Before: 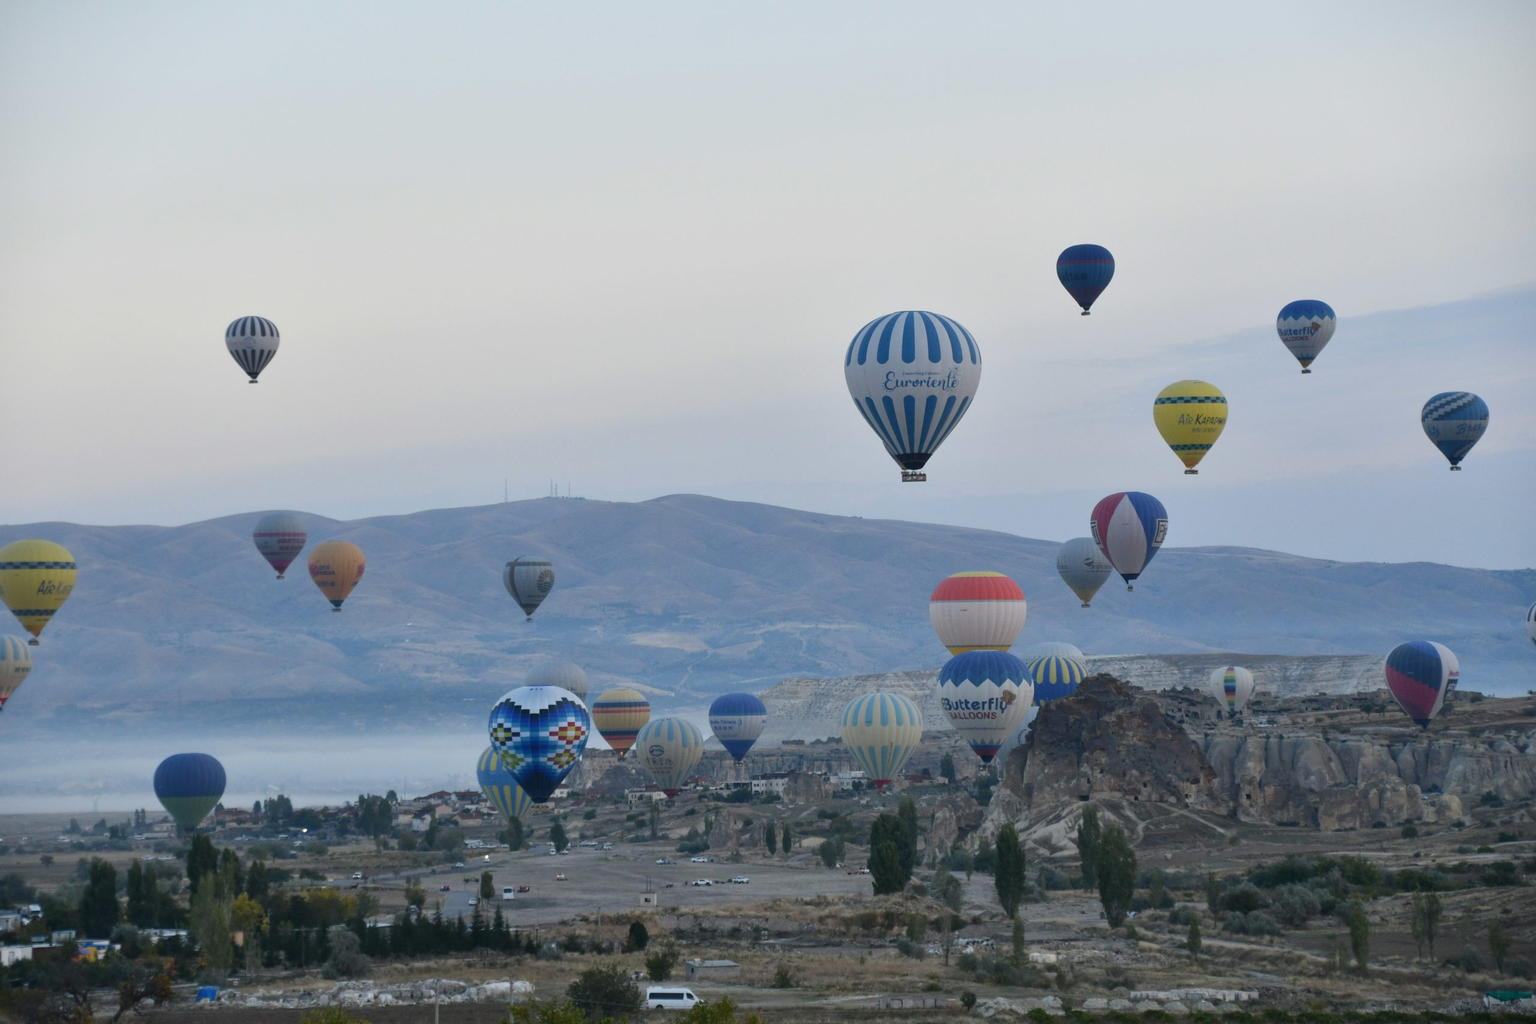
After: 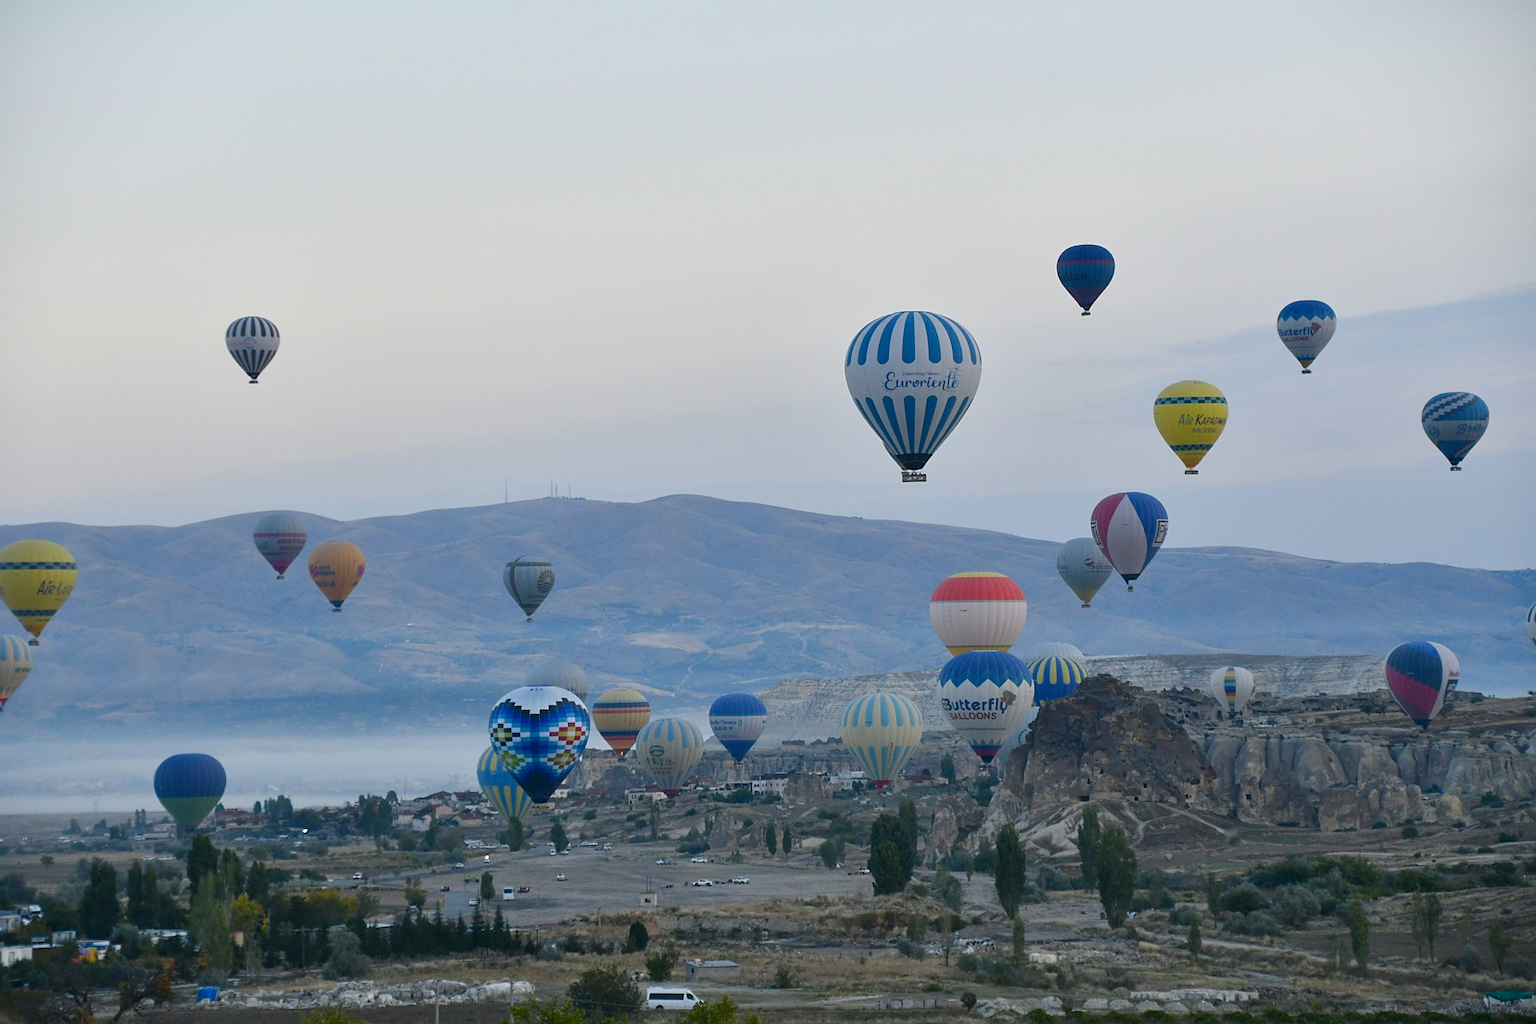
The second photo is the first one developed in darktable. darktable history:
color balance rgb: shadows lift › chroma 1.008%, shadows lift › hue 217.46°, perceptual saturation grading › global saturation 0.397%, perceptual saturation grading › highlights -8.338%, perceptual saturation grading › mid-tones 18.037%, perceptual saturation grading › shadows 29.011%
sharpen: on, module defaults
